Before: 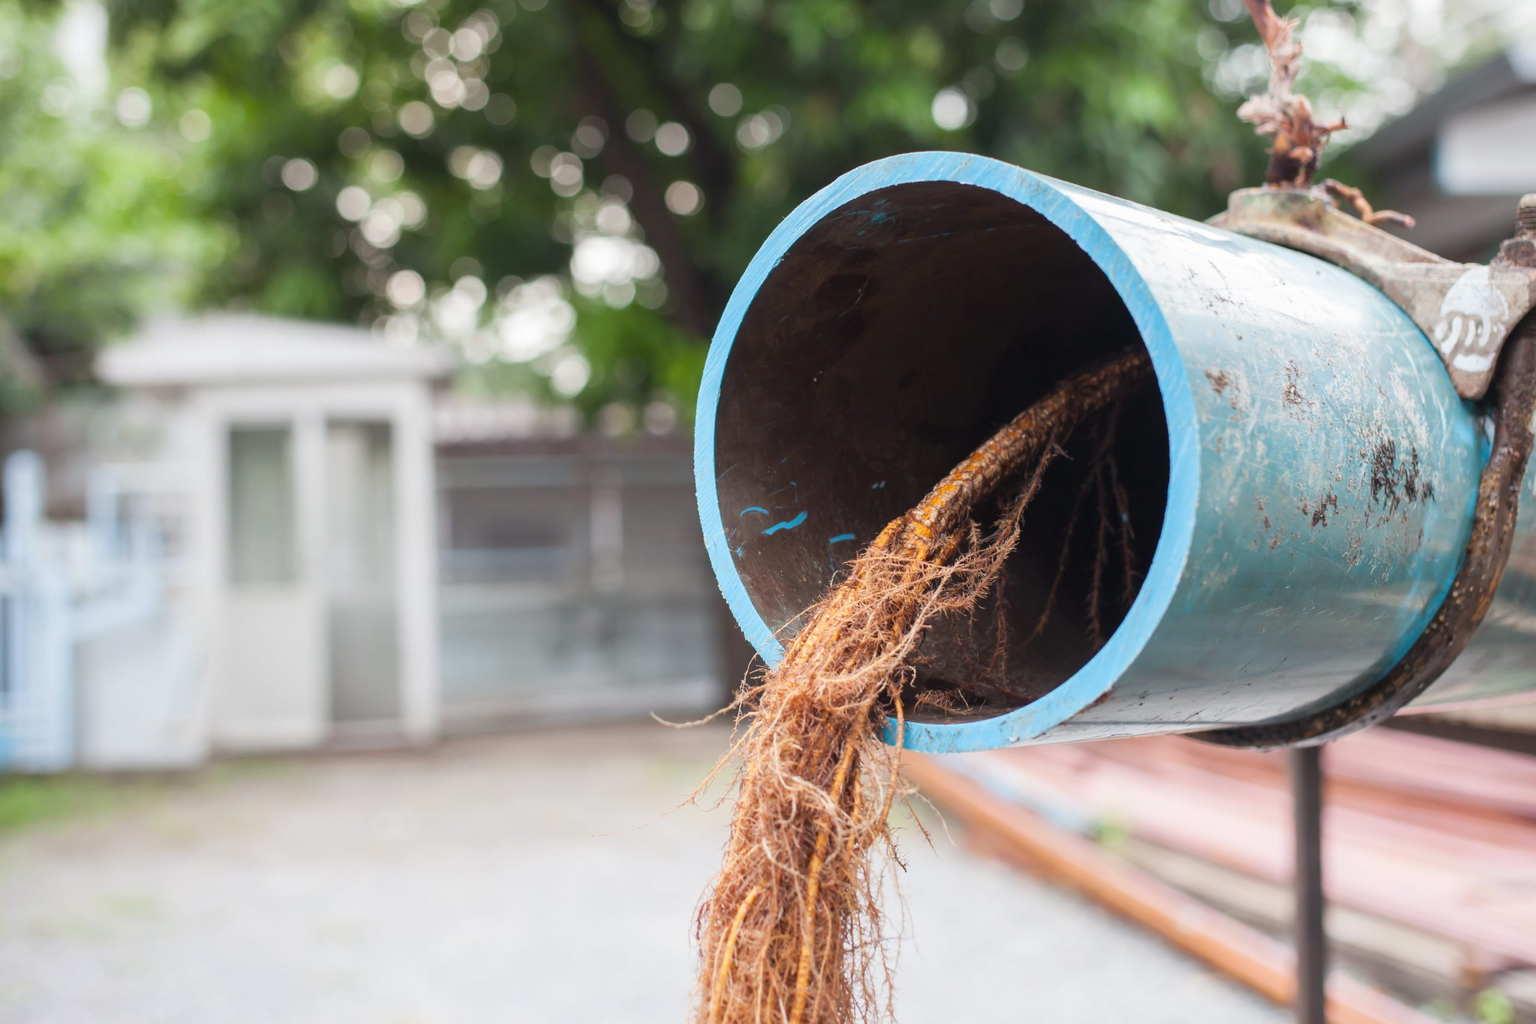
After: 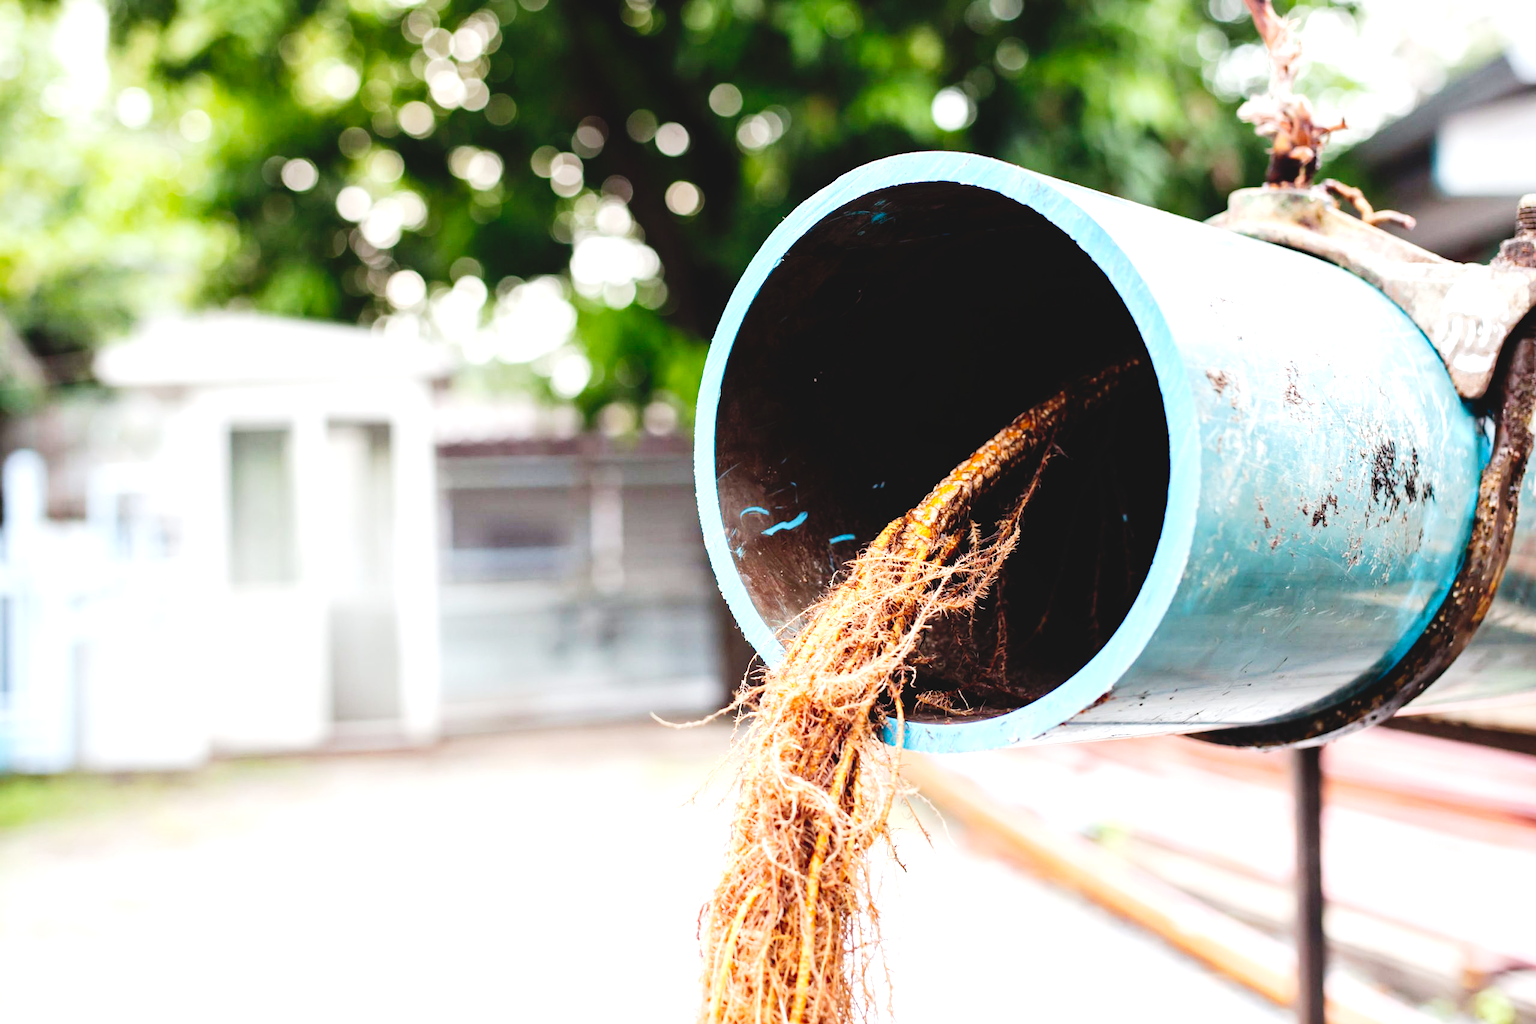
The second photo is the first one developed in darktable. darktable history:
tone curve: curves: ch0 [(0, 0) (0.003, 0.068) (0.011, 0.068) (0.025, 0.068) (0.044, 0.068) (0.069, 0.072) (0.1, 0.072) (0.136, 0.077) (0.177, 0.095) (0.224, 0.126) (0.277, 0.2) (0.335, 0.3) (0.399, 0.407) (0.468, 0.52) (0.543, 0.624) (0.623, 0.721) (0.709, 0.811) (0.801, 0.88) (0.898, 0.942) (1, 1)], preserve colors none
haze removal: compatibility mode true, adaptive false
exposure: exposure 0.493 EV, compensate highlight preservation false
tone equalizer: -8 EV -0.417 EV, -7 EV -0.389 EV, -6 EV -0.333 EV, -5 EV -0.222 EV, -3 EV 0.222 EV, -2 EV 0.333 EV, -1 EV 0.389 EV, +0 EV 0.417 EV, edges refinement/feathering 500, mask exposure compensation -1.57 EV, preserve details no
